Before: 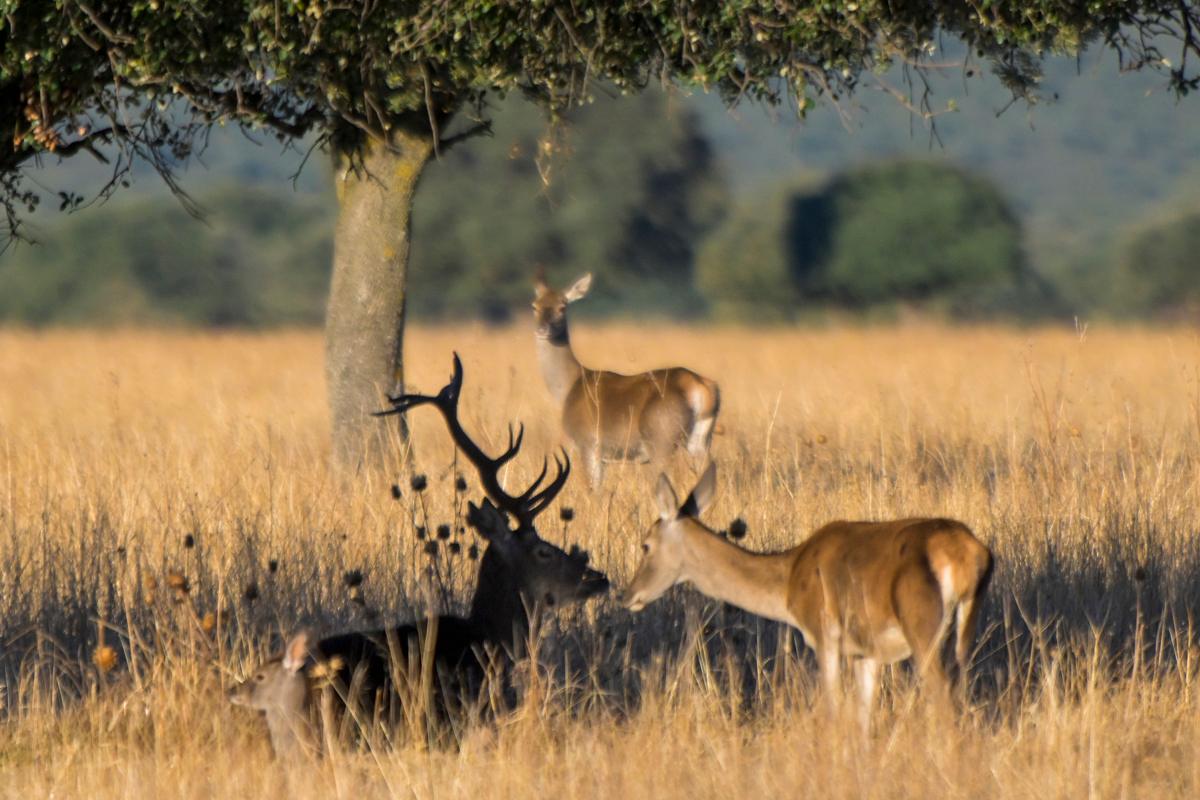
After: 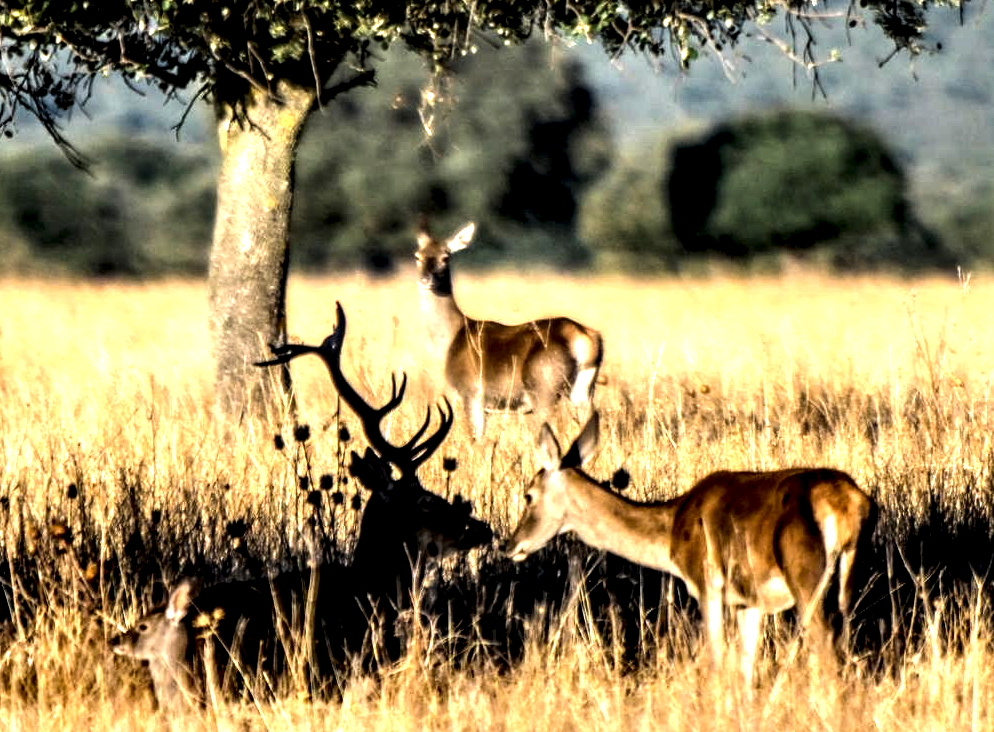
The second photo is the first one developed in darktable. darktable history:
crop: left 9.807%, top 6.259%, right 7.334%, bottom 2.177%
local contrast: highlights 115%, shadows 42%, detail 293%
contrast brightness saturation: contrast -0.19, saturation 0.19
tone equalizer: -8 EV -0.75 EV, -7 EV -0.7 EV, -6 EV -0.6 EV, -5 EV -0.4 EV, -3 EV 0.4 EV, -2 EV 0.6 EV, -1 EV 0.7 EV, +0 EV 0.75 EV, edges refinement/feathering 500, mask exposure compensation -1.57 EV, preserve details no
